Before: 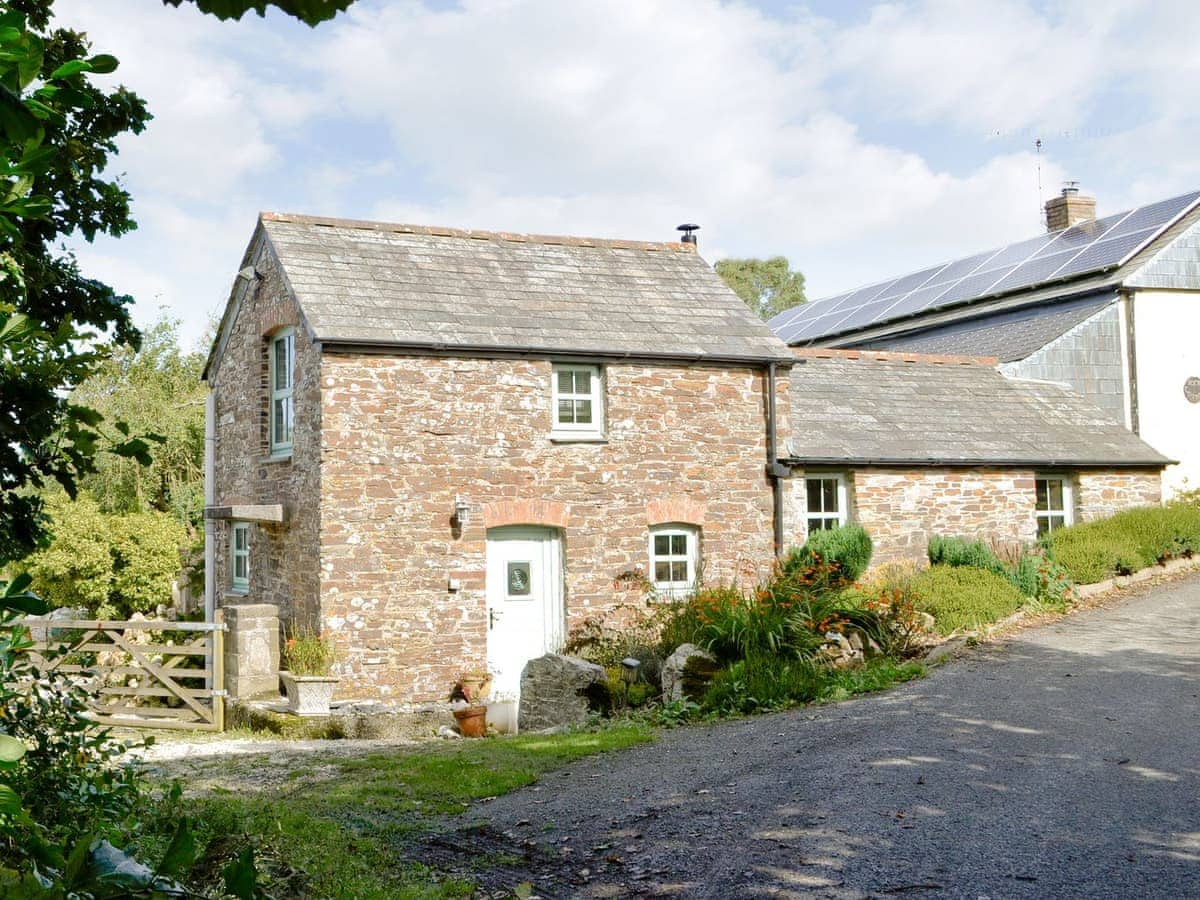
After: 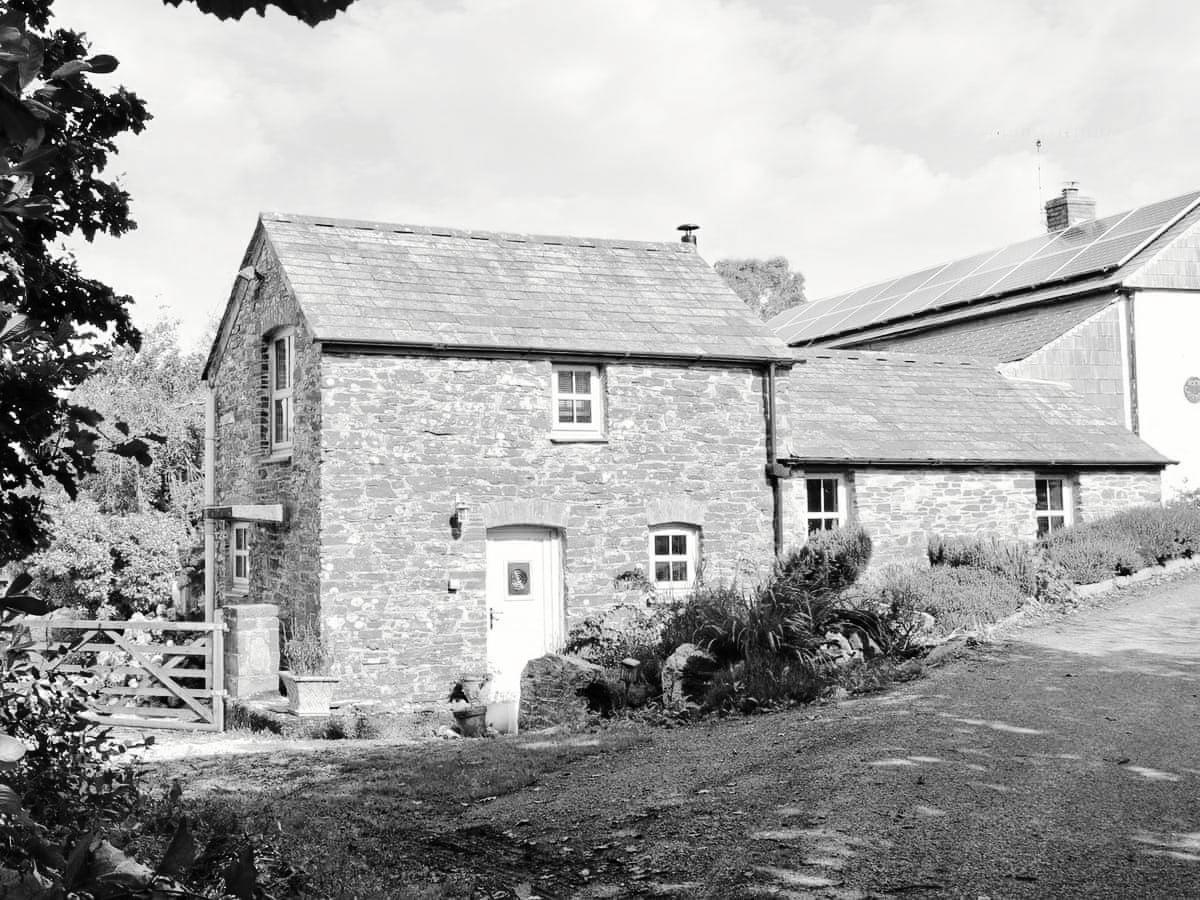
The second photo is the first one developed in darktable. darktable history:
tone curve: curves: ch0 [(0, 0) (0.003, 0.008) (0.011, 0.011) (0.025, 0.018) (0.044, 0.028) (0.069, 0.039) (0.1, 0.056) (0.136, 0.081) (0.177, 0.118) (0.224, 0.164) (0.277, 0.223) (0.335, 0.3) (0.399, 0.399) (0.468, 0.51) (0.543, 0.618) (0.623, 0.71) (0.709, 0.79) (0.801, 0.865) (0.898, 0.93) (1, 1)], preserve colors none
color look up table: target L [93.05, 101.26, 100.94, 85.98, 75.15, 81.69, 65.11, 54.5, 49.9, 49.37, 24.72, 3.967, 201.51, 93.05, 77.71, 65.11, 59.41, 55.28, 43.73, 43.19, 50.96, 33.81, 9.263, 26.5, 24.42, 4.68, 85.27, 74.42, 74.05, 64.36, 71.1, 62.72, 42.17, 55.54, 41.76, 30.59, 43.19, 34.03, 29.73, 15.64, 9.764, 3.967, 101.57, 101.57, 82.05, 78.43, 73.31, 41.96, 39.63], target a [-0.1, 0.001, 0.001, -0.003, -0.001, -0.002, 0, 0.001 ×4, 0, 0, -0.1, 0, 0, 0, 0.001 ×5, 0, 0.001, 0, 0, -0.001, -0.001, 0, 0, 0, 0.001 ×7, 0 ×4, 0.001, 0.001, 0, 0, 0, 0.001, 0.001], target b [1.232, -0.004, -0.004, 0.024, 0.022, 0.023, 0.002, -0.004 ×4, 0.001, -0.001, 1.232, 0.001, 0.002, 0.002, -0.004 ×4, -0.006, 0.003, -0.004, -0.002, 0, 0.002 ×5, -0.004, -0.006, -0.004, -0.006, -0.004, -0.004, -0.006, -0.002, -0.002, -0.001, 0.001, -0.004, -0.004, 0.001, 0.001, 0.002, -0.006, -0.004], num patches 49
